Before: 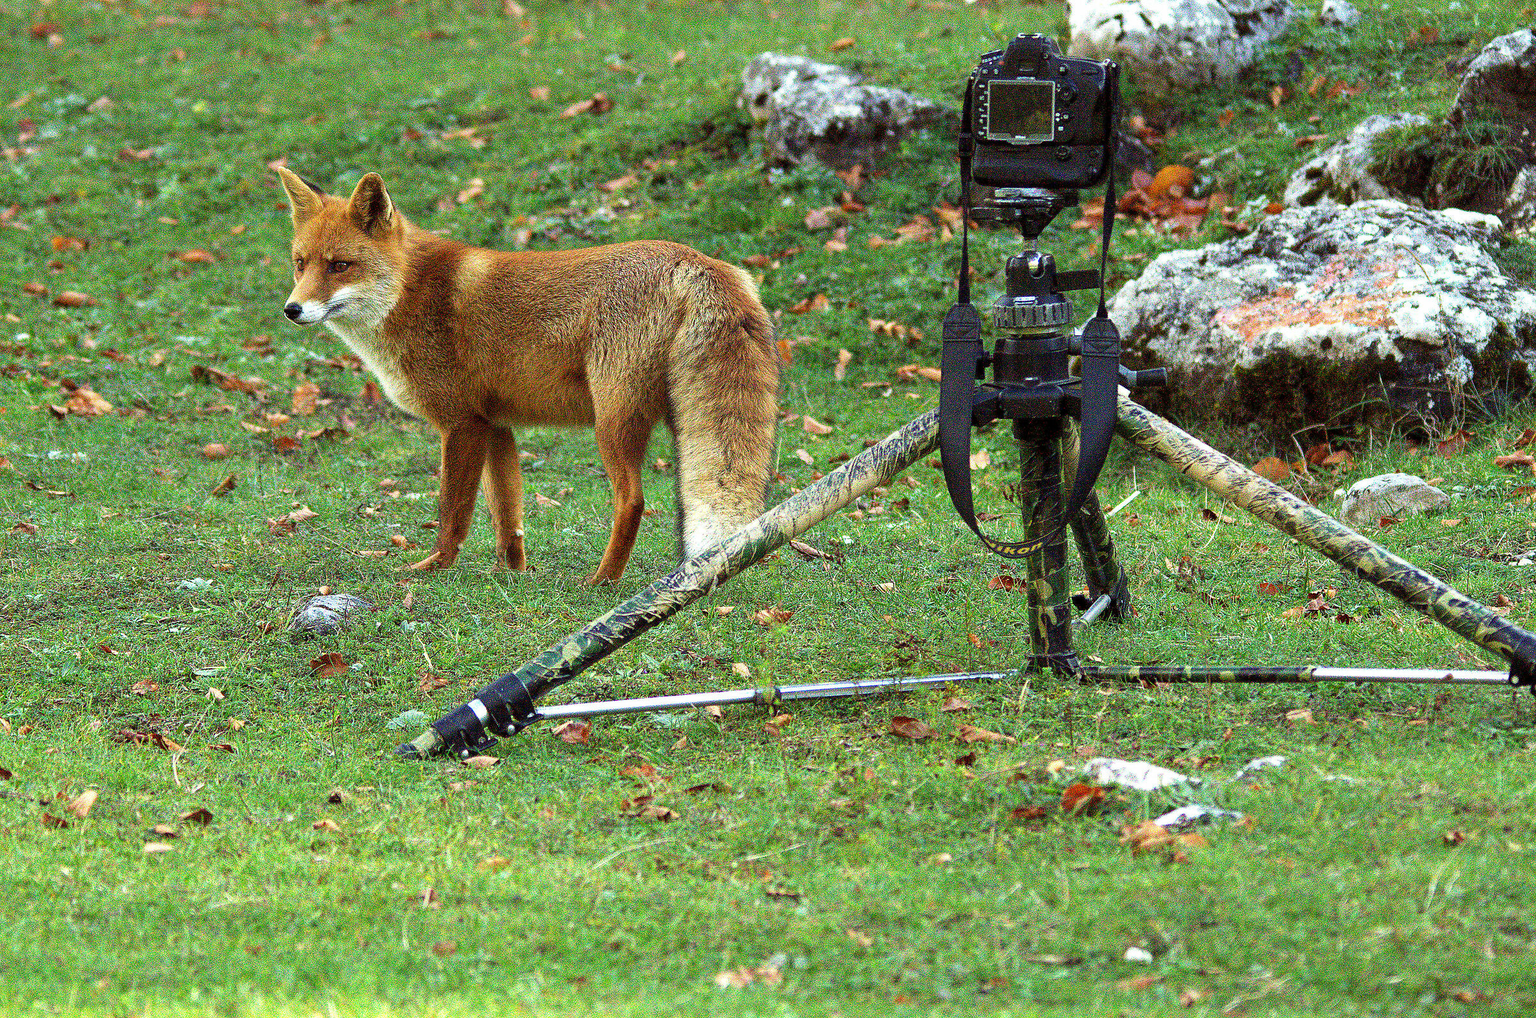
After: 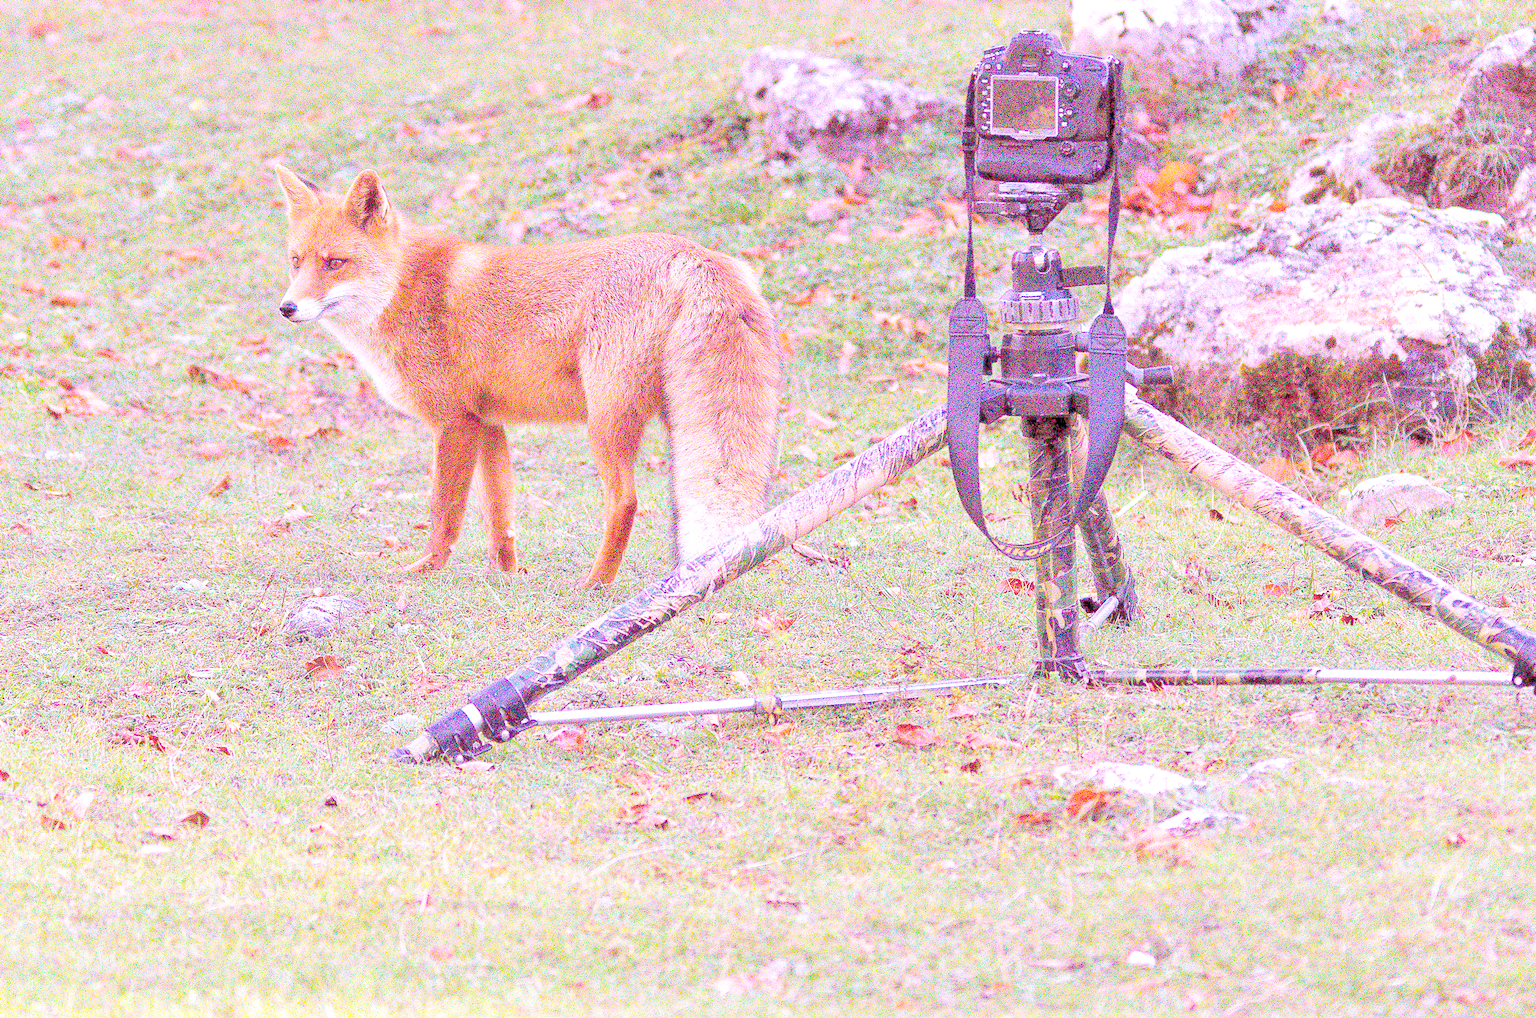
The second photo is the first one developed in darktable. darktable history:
local contrast: mode bilateral grid, contrast 20, coarseness 50, detail 120%, midtone range 0.2
raw chromatic aberrations: on, module defaults
contrast brightness saturation: saturation -0.05
filmic rgb: black relative exposure -7.32 EV, white relative exposure 5.09 EV, hardness 3.2
highlight reconstruction: method reconstruct color, iterations 1, diameter of reconstruction 64 px
hot pixels: on, module defaults
lens correction: scale 1.01, crop 1, focal 100, aperture 2.8, distance 2.69, camera "Canon EOS RP", lens "Canon RF 100mm F2.8 L MACRO IS USM"
levels: mode automatic, black 0.023%, white 99.97%, levels [0.062, 0.494, 0.925]
white balance: red 1.803, blue 1.886
tone equalizer: -7 EV 0.15 EV, -6 EV 0.6 EV, -5 EV 1.15 EV, -4 EV 1.33 EV, -3 EV 1.15 EV, -2 EV 0.6 EV, -1 EV 0.15 EV, mask exposure compensation -0.5 EV
velvia: strength 15% | blend: blend mode lighten, opacity 100%; mask: uniform (no mask)
color balance rgb: perceptual saturation grading › global saturation 40%, global vibrance 15%
exposure: black level correction 0.001, exposure 0.5 EV, compensate exposure bias true, compensate highlight preservation false
denoise (profiled): preserve shadows 1.52, scattering 0.002, a [-1, 0, 0], compensate highlight preservation false
haze removal: compatibility mode true, adaptive false
